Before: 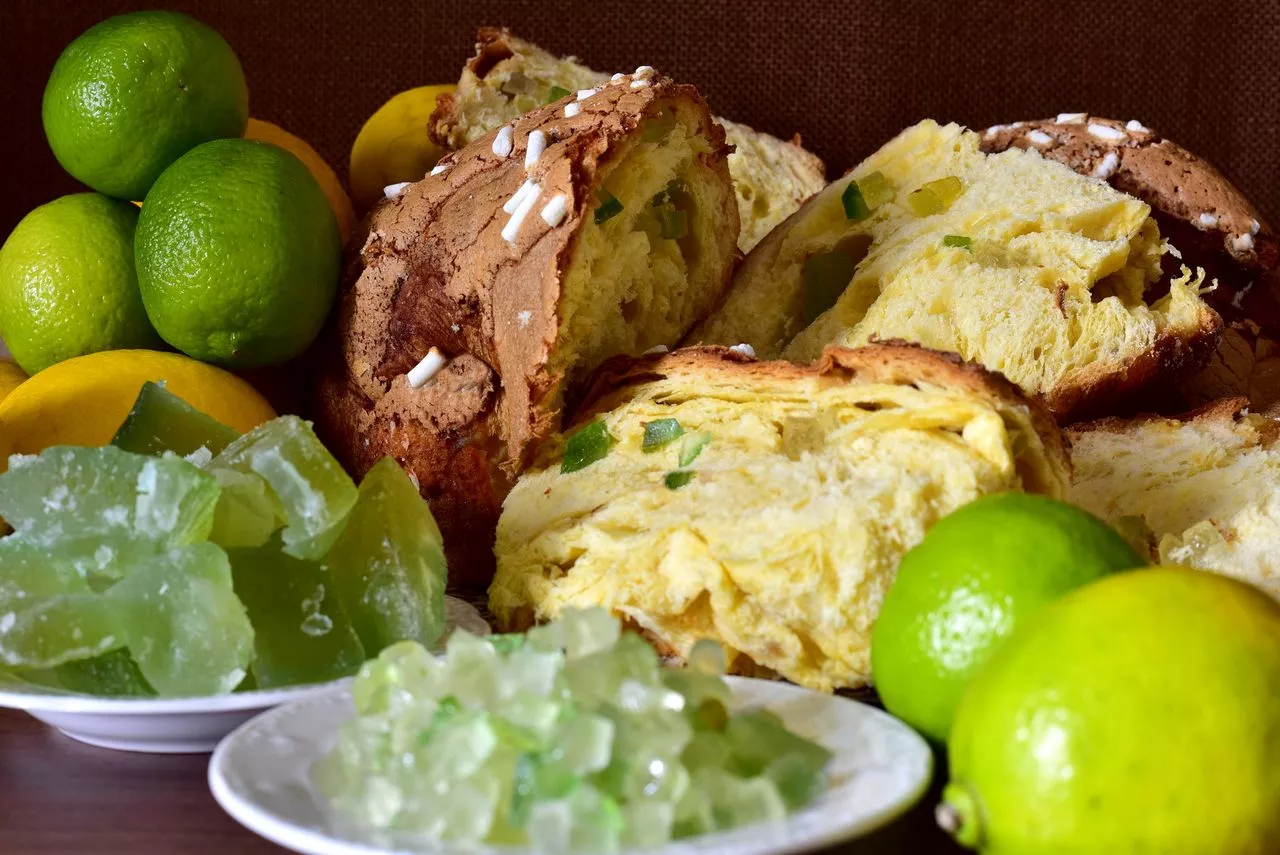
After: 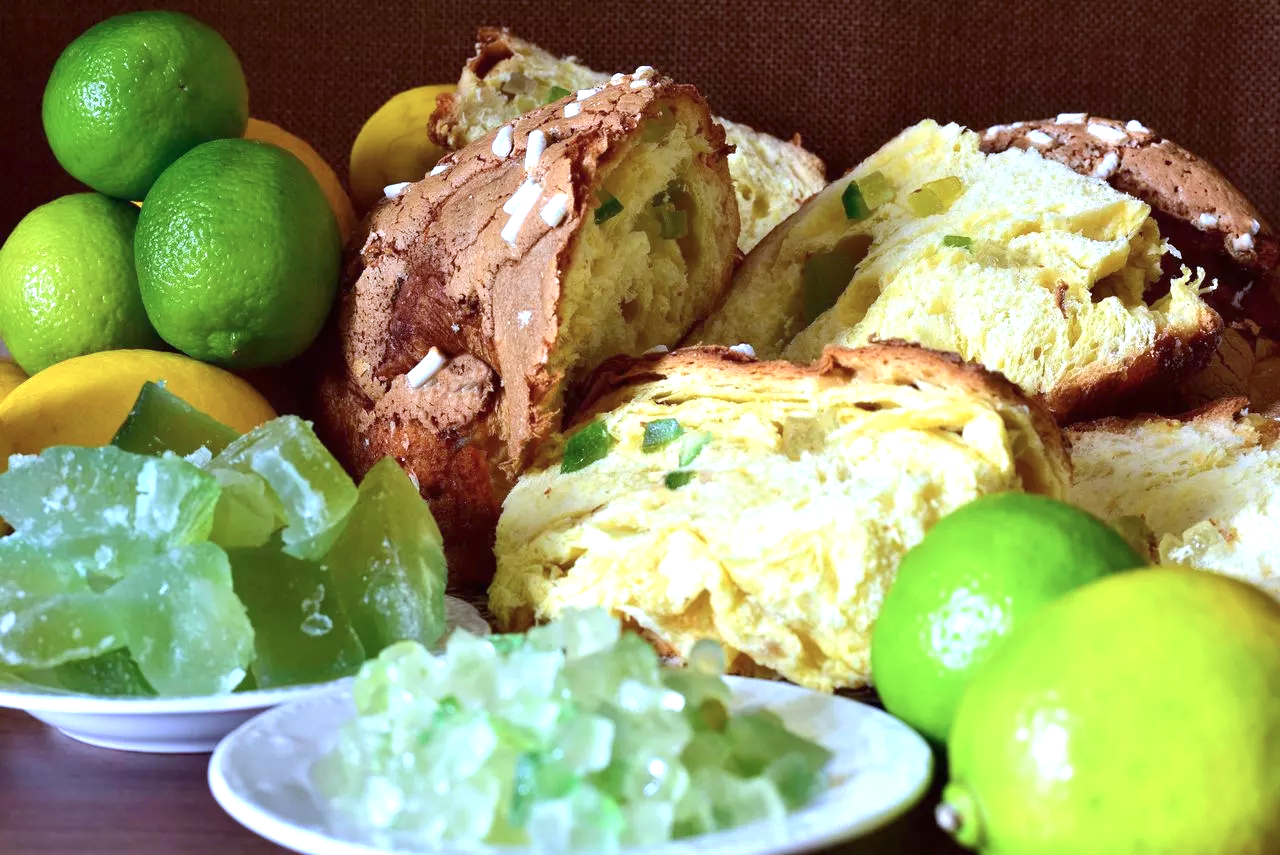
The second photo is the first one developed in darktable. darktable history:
exposure: black level correction 0, exposure 0.693 EV, compensate exposure bias true, compensate highlight preservation false
color calibration: gray › normalize channels true, illuminant custom, x 0.389, y 0.387, temperature 3825.22 K, gamut compression 0.029
